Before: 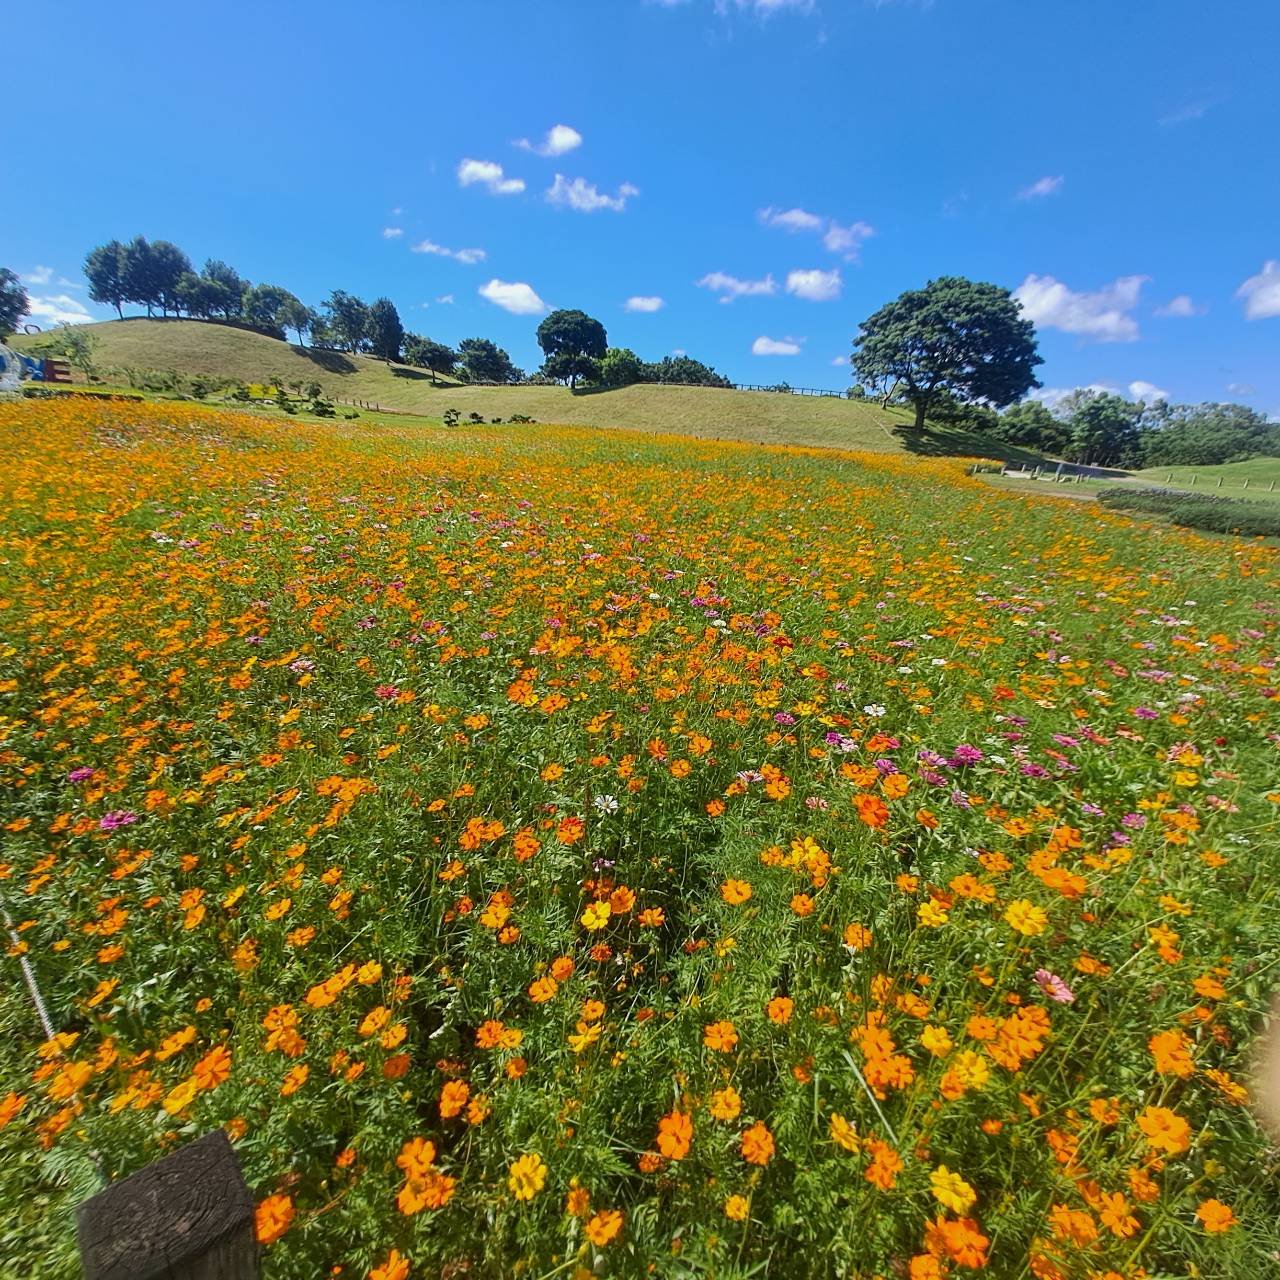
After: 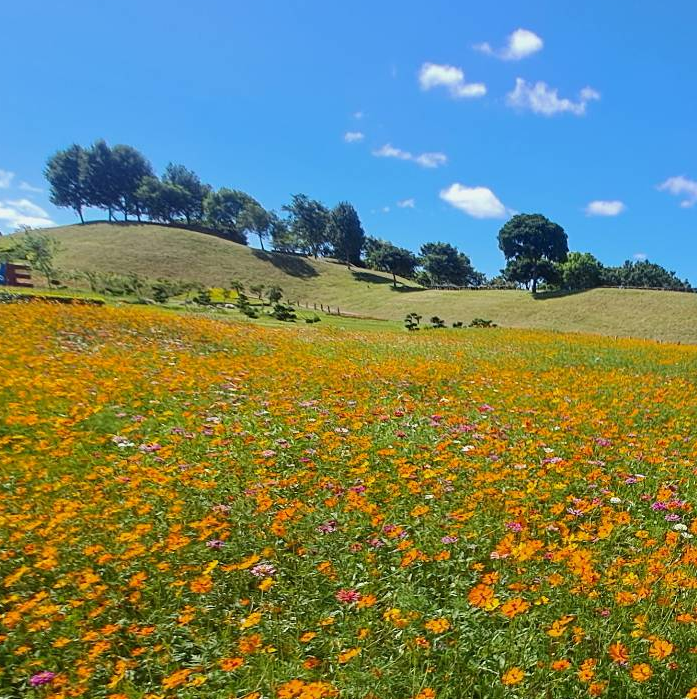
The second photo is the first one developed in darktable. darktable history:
crop and rotate: left 3.056%, top 7.551%, right 42.448%, bottom 37.767%
